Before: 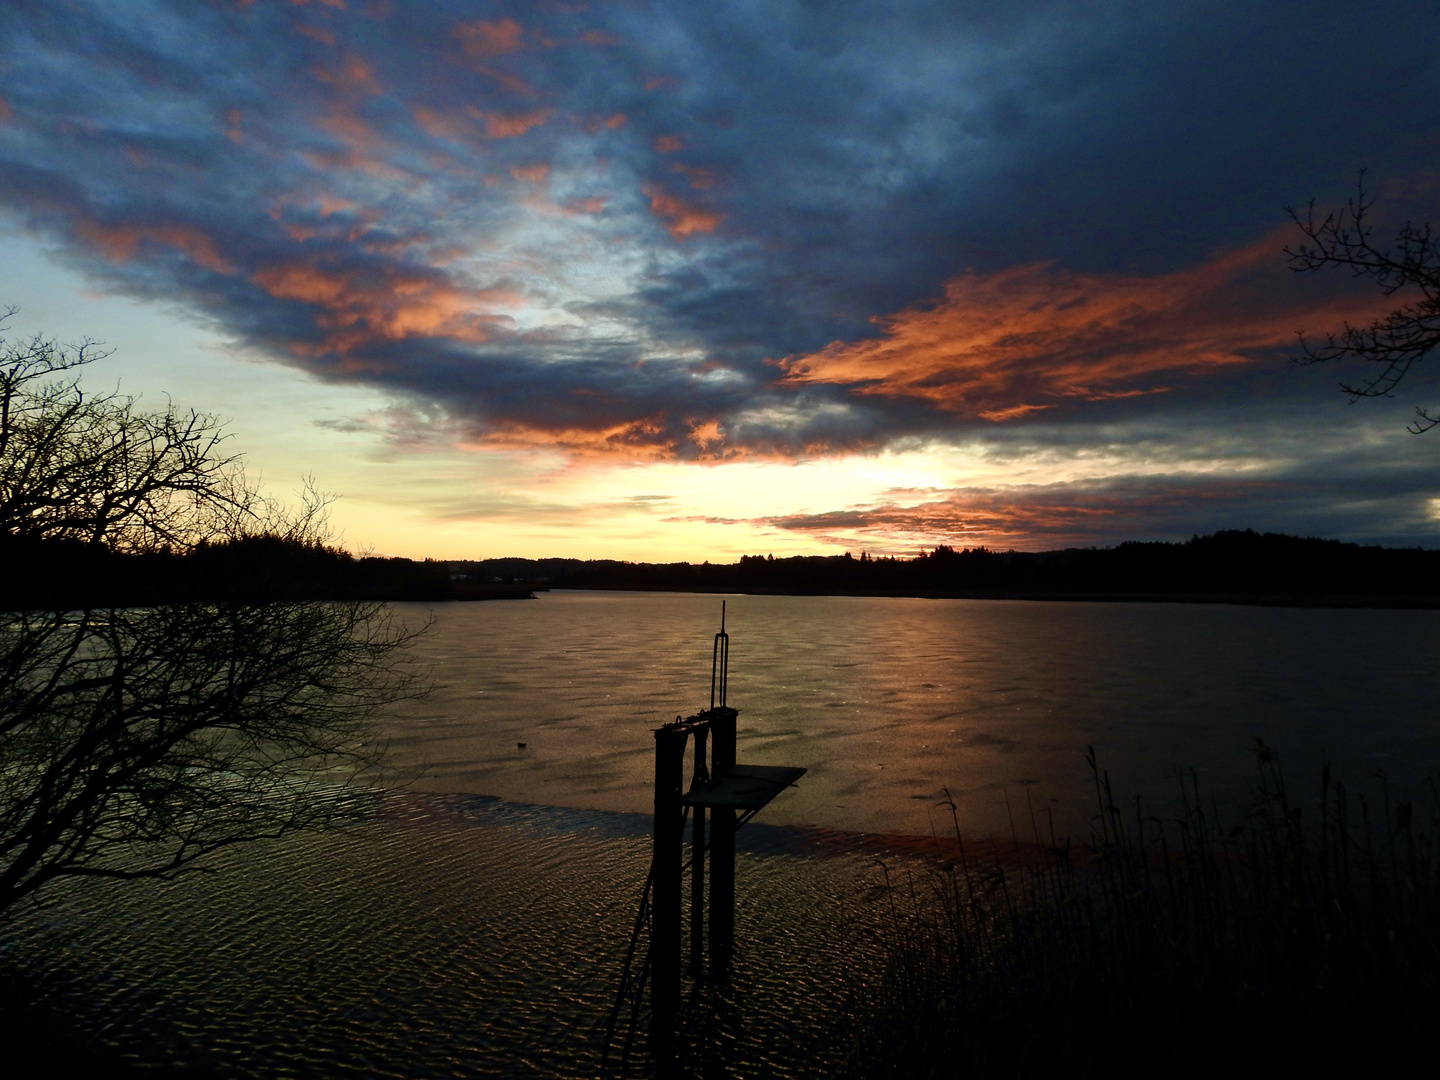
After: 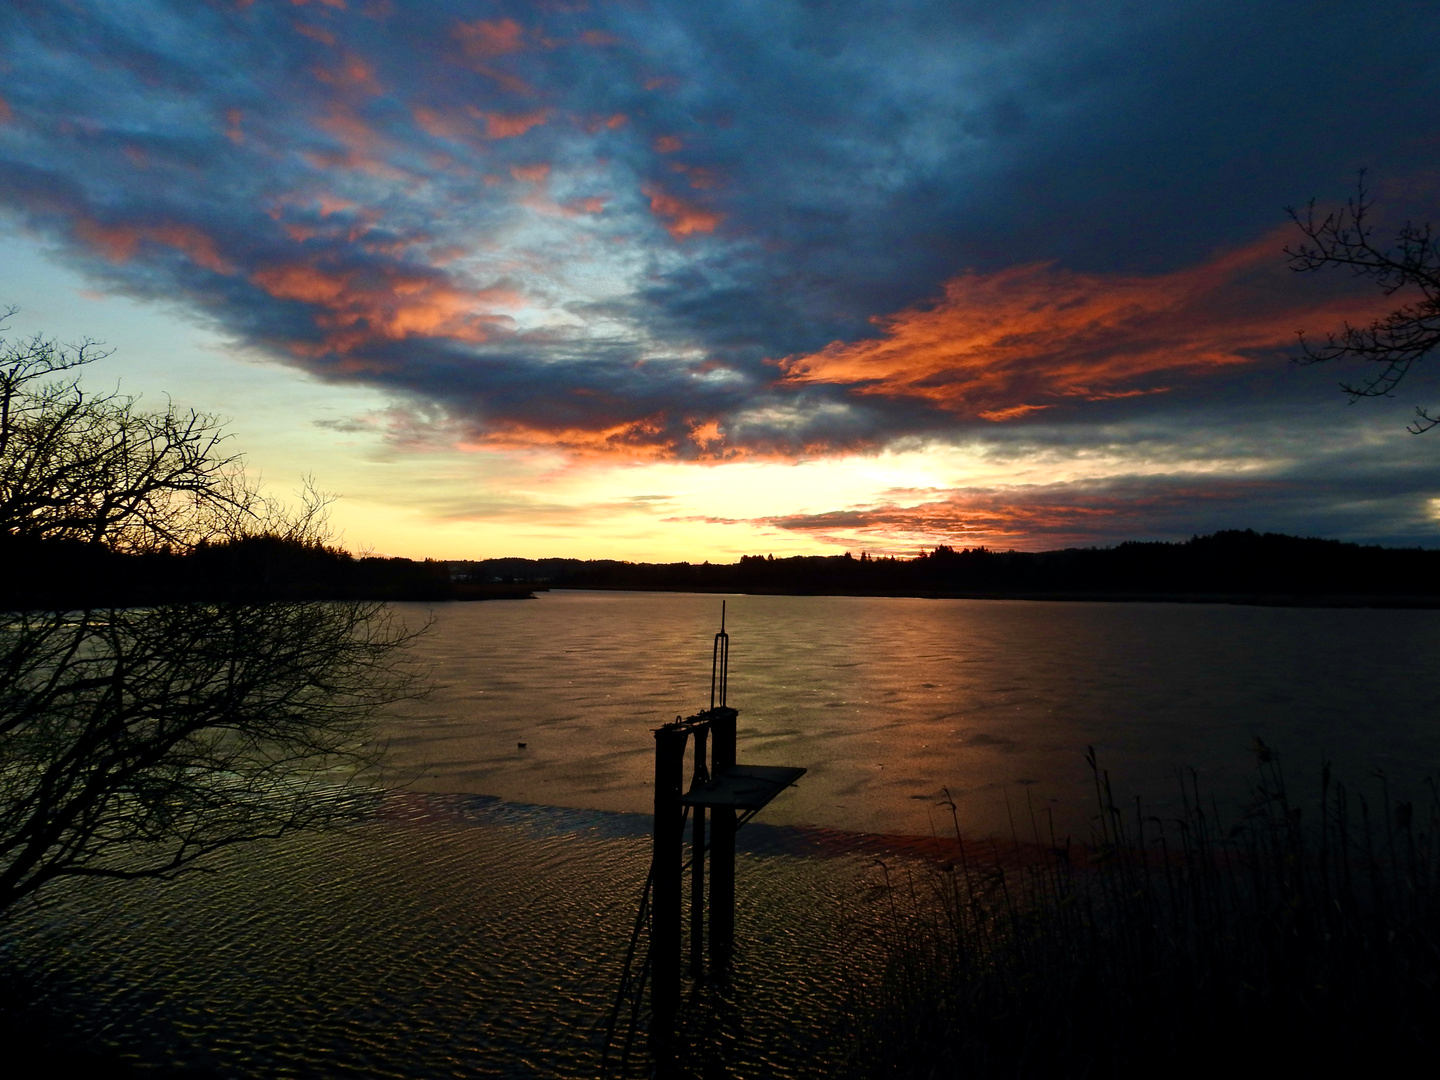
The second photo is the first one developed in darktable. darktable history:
exposure: exposure 0.086 EV, compensate highlight preservation false
